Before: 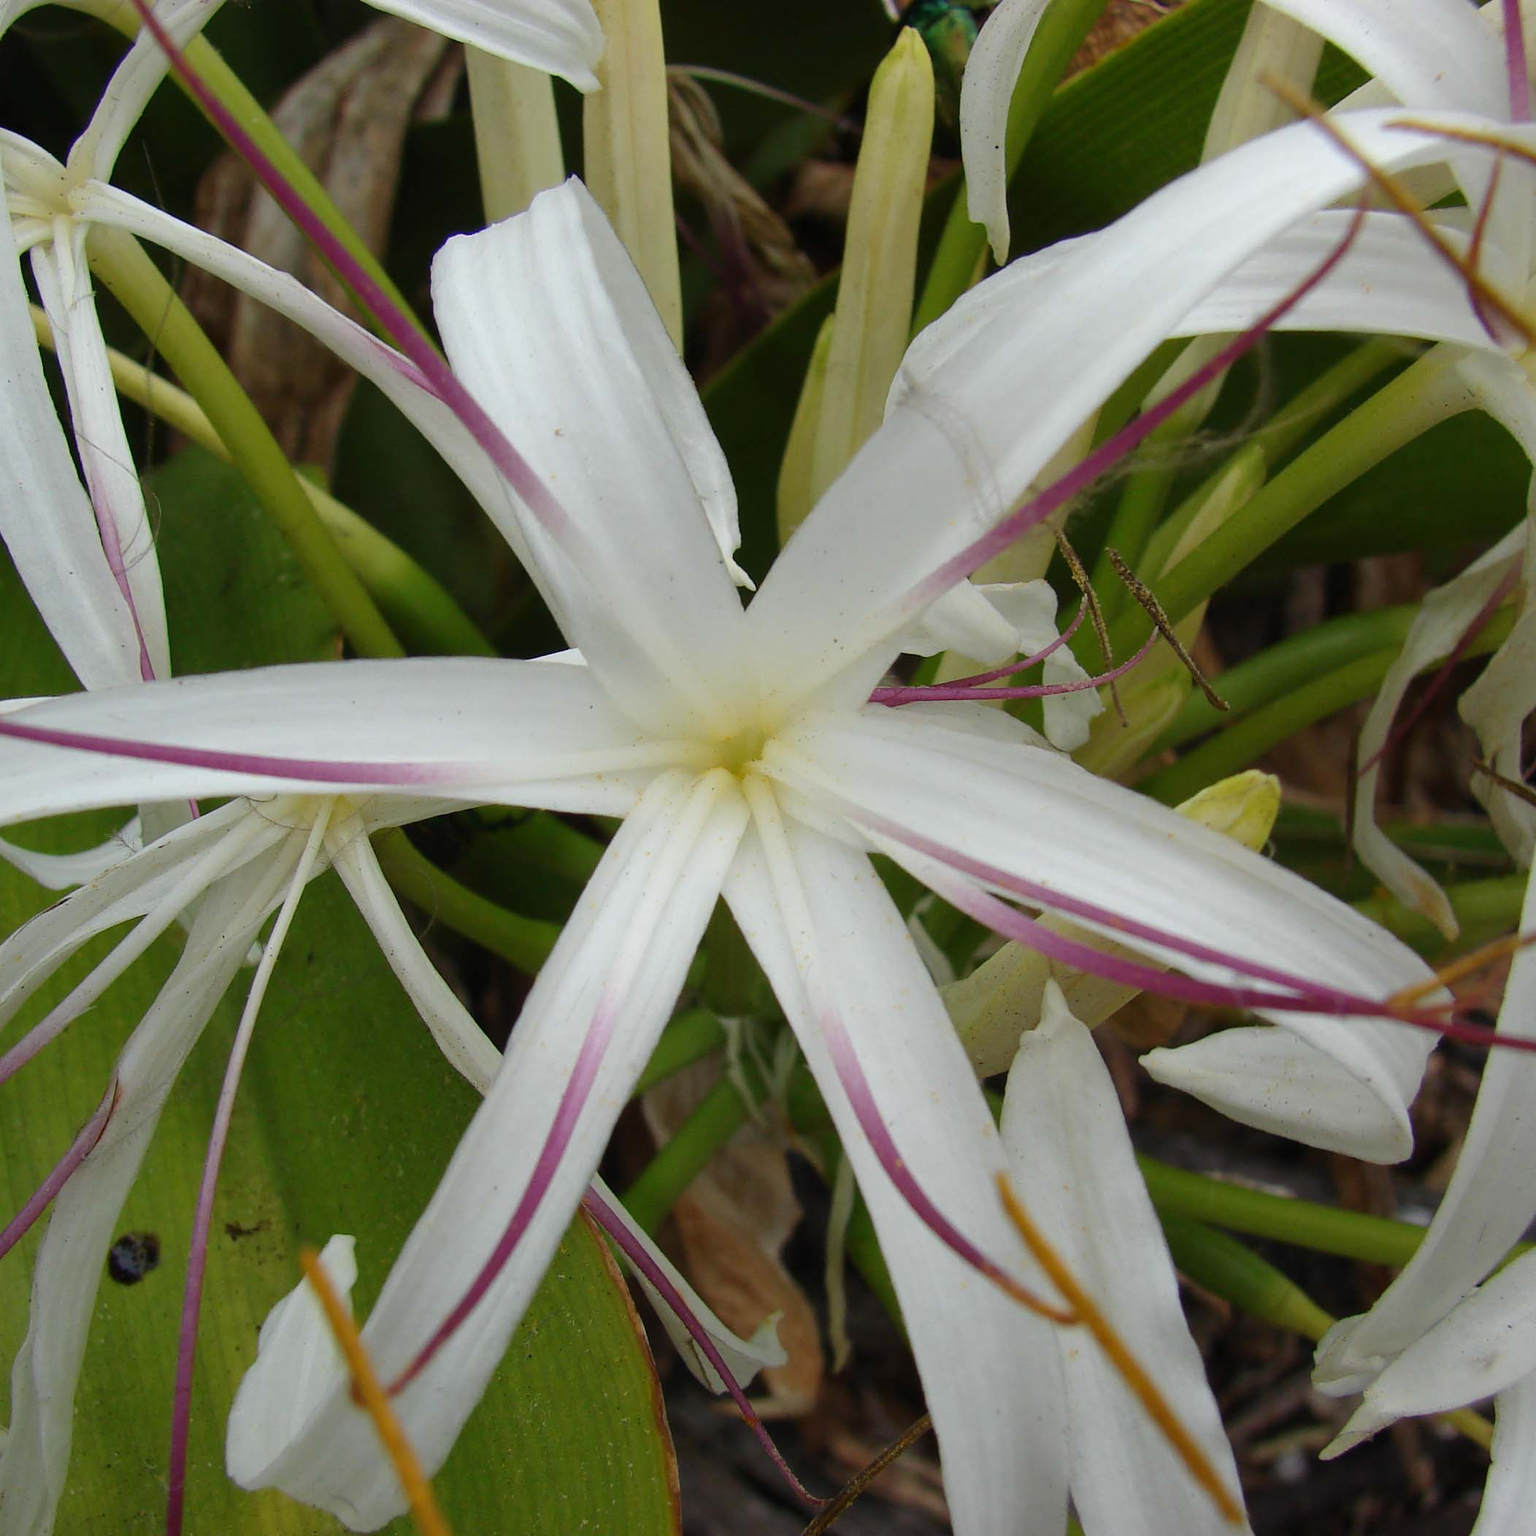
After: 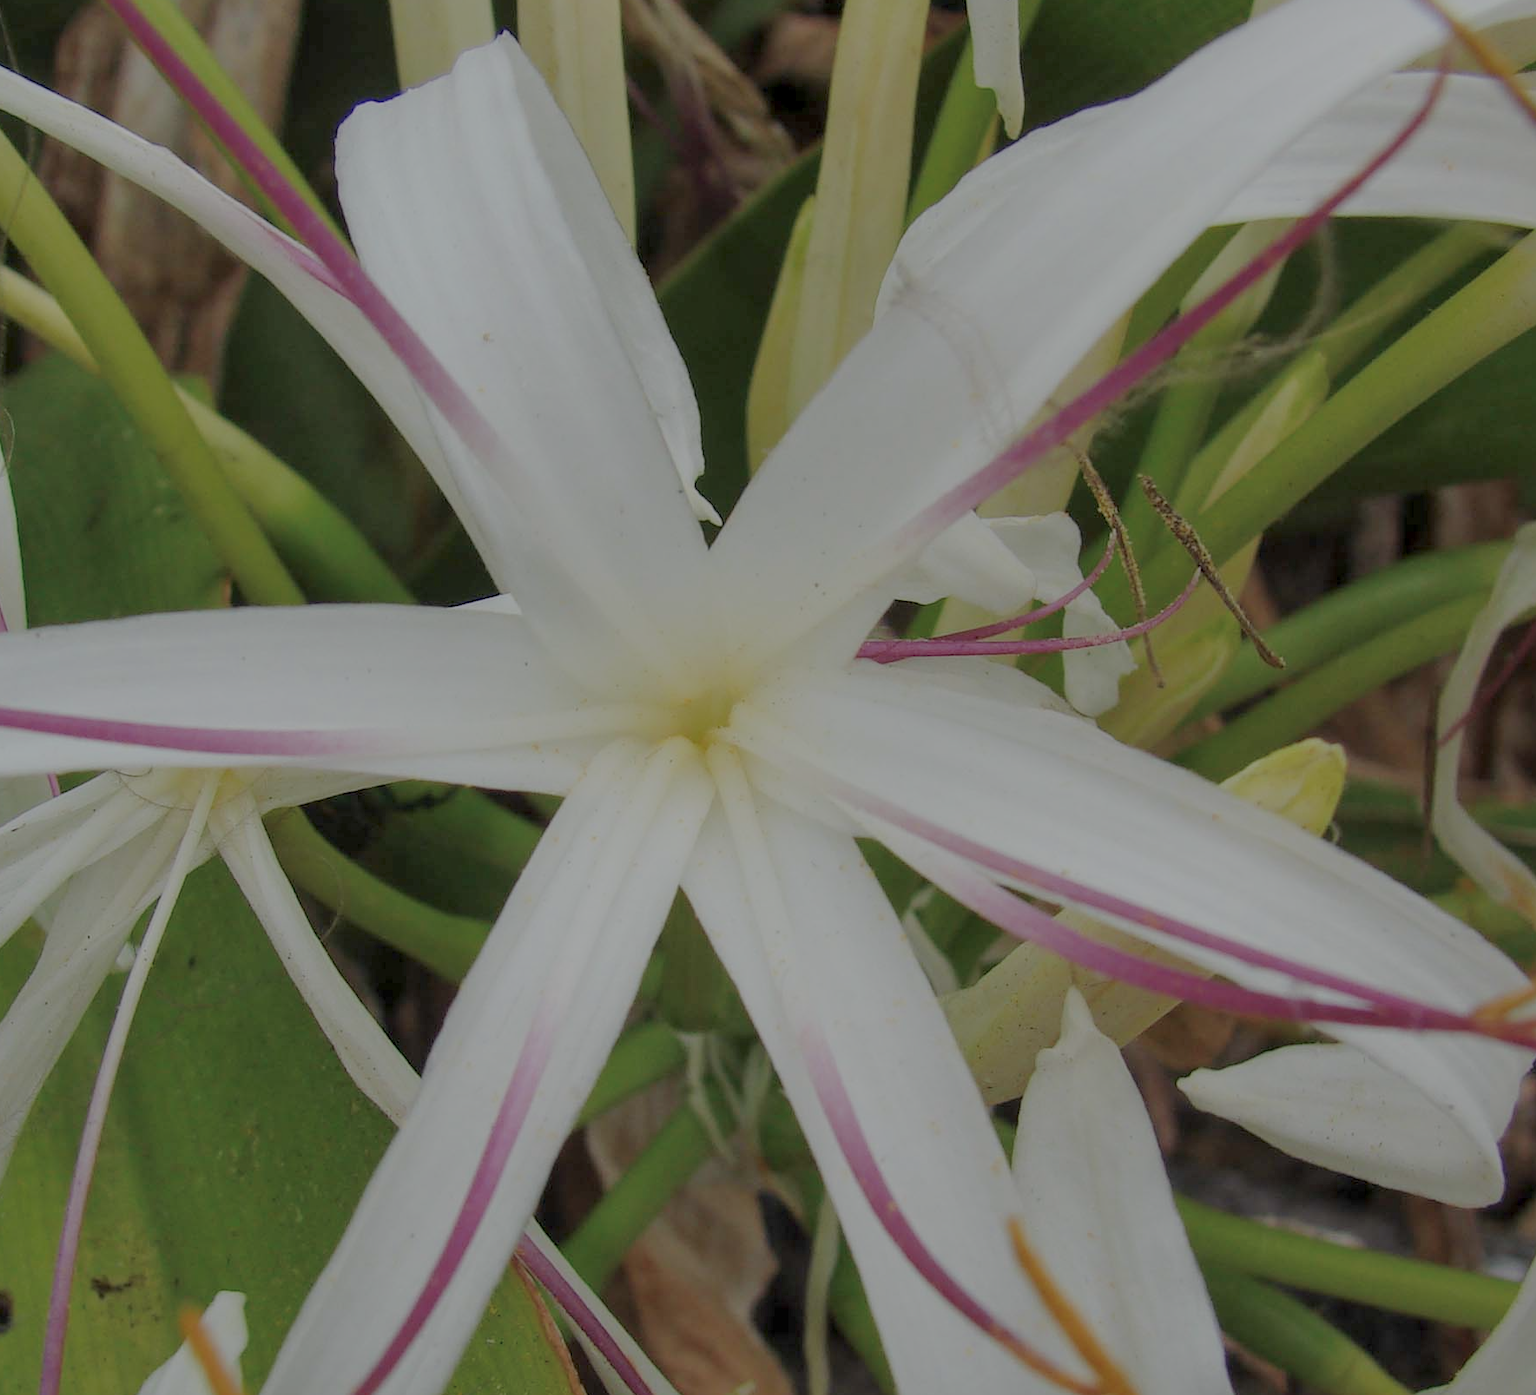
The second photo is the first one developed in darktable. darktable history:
crop and rotate: left 9.712%, top 9.704%, right 6.177%, bottom 13.917%
filmic rgb: black relative exposure -13.96 EV, white relative exposure 7.95 EV, threshold 3.01 EV, hardness 3.74, latitude 49.1%, contrast 0.508, enable highlight reconstruction true
local contrast: detail 130%
